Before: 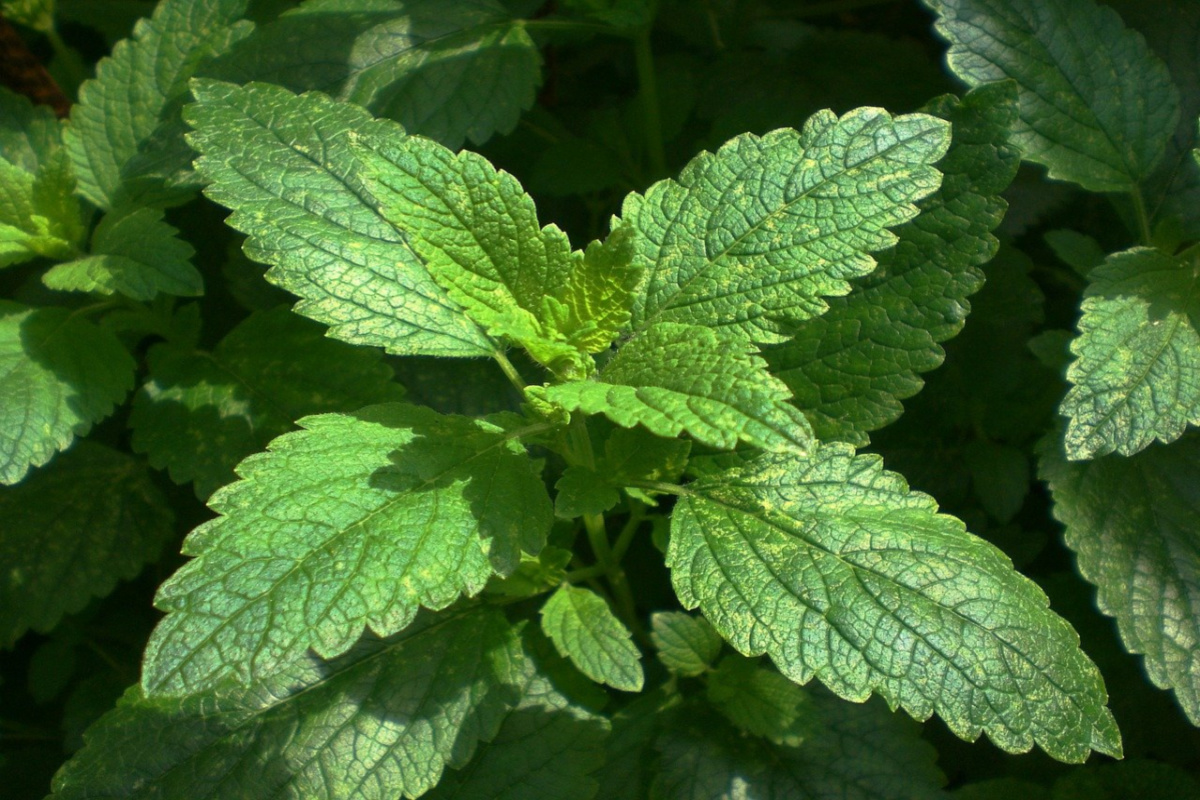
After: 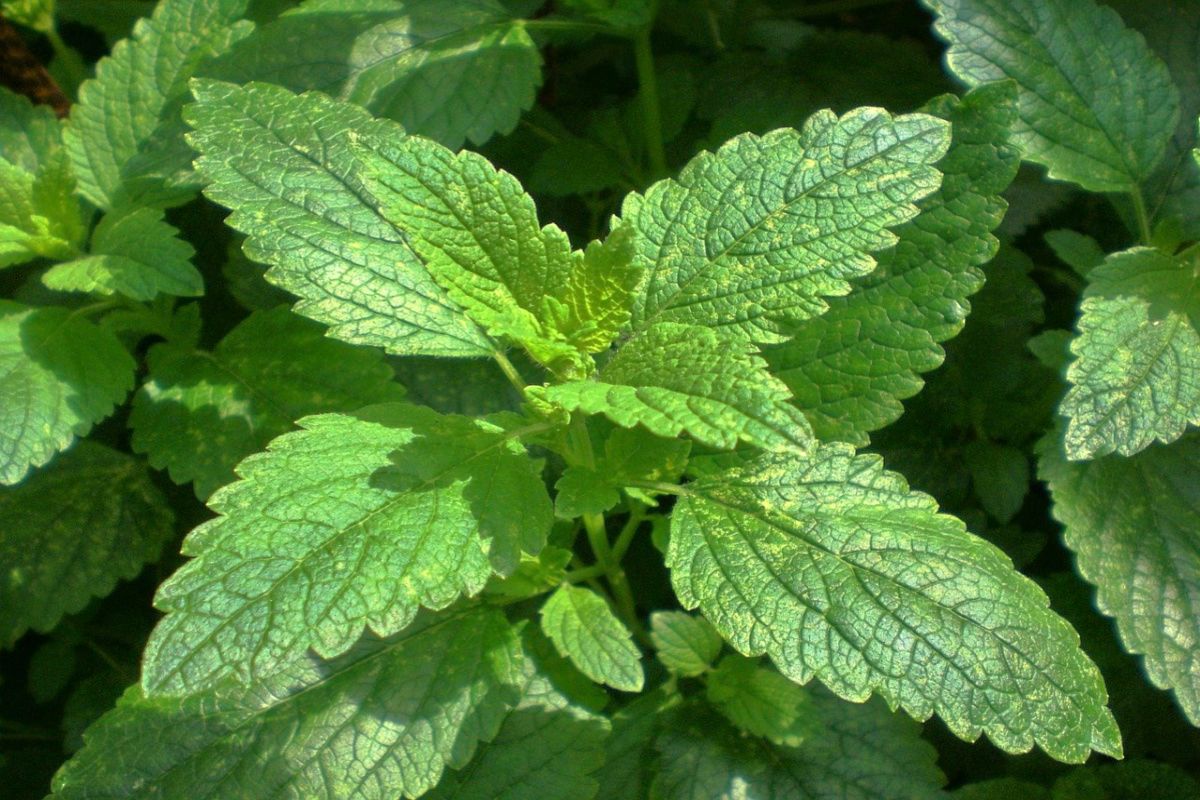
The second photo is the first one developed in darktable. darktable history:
exposure: compensate highlight preservation false
tone equalizer: -7 EV 0.14 EV, -6 EV 0.619 EV, -5 EV 1.15 EV, -4 EV 1.35 EV, -3 EV 1.13 EV, -2 EV 0.6 EV, -1 EV 0.16 EV
